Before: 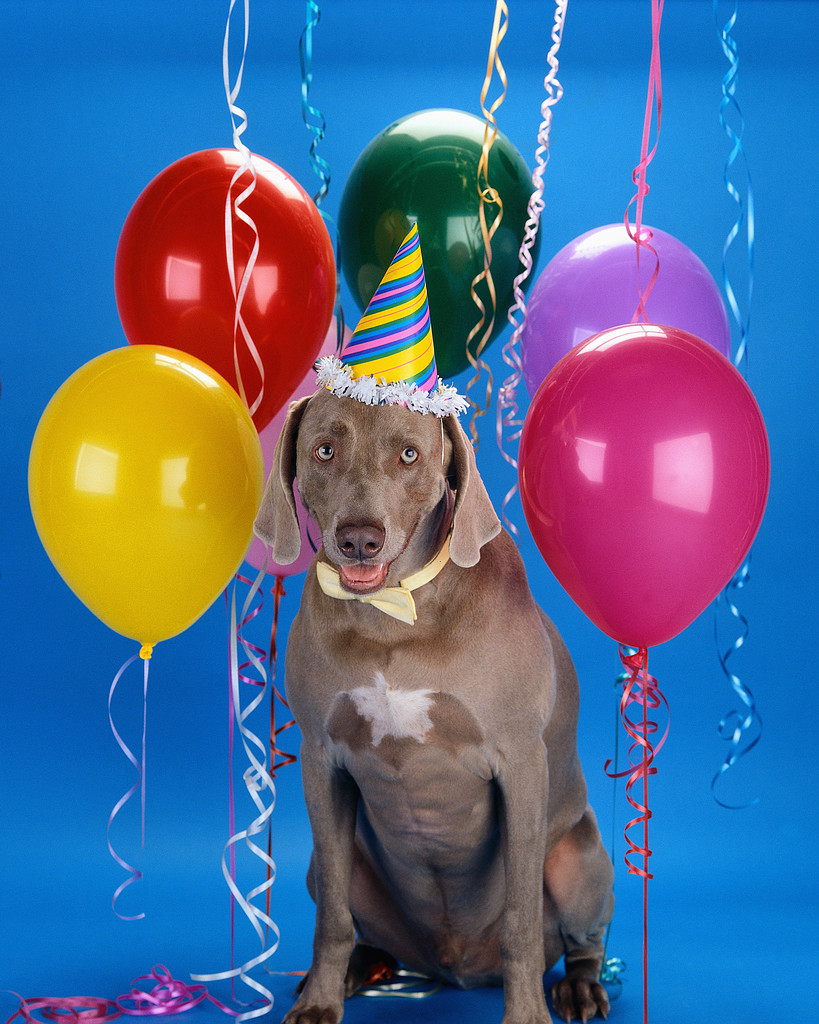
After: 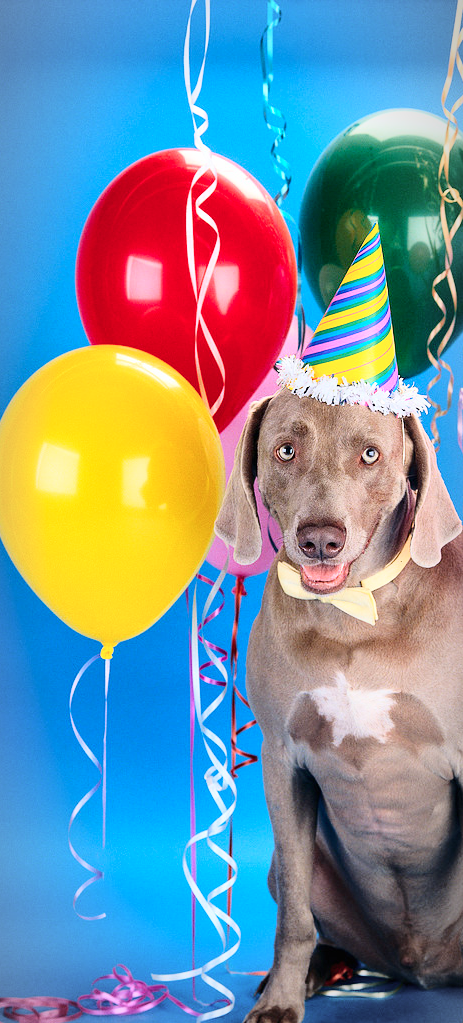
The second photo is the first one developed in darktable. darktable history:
shadows and highlights: highlights color adjustment 38.89%, low approximation 0.01, soften with gaussian
vignetting: fall-off radius 69.22%, automatic ratio true, unbound false
crop: left 4.812%, right 38.629%
base curve: curves: ch0 [(0, 0) (0.028, 0.03) (0.121, 0.232) (0.46, 0.748) (0.859, 0.968) (1, 1)]
